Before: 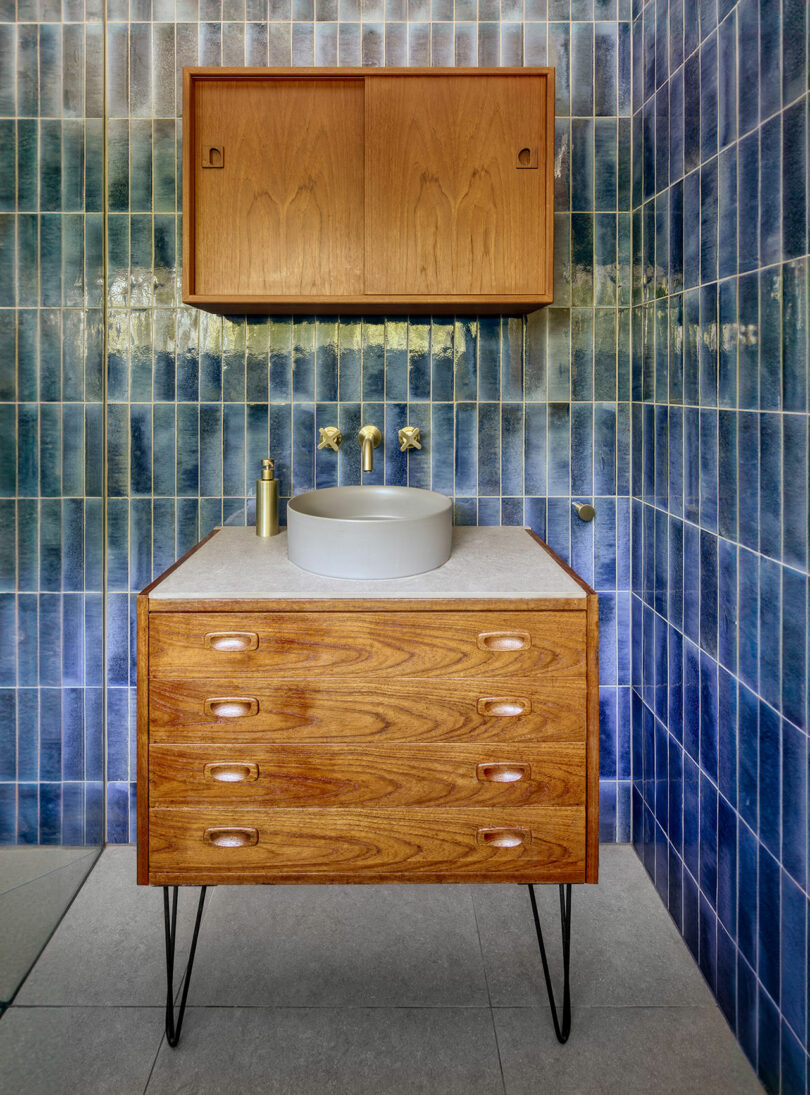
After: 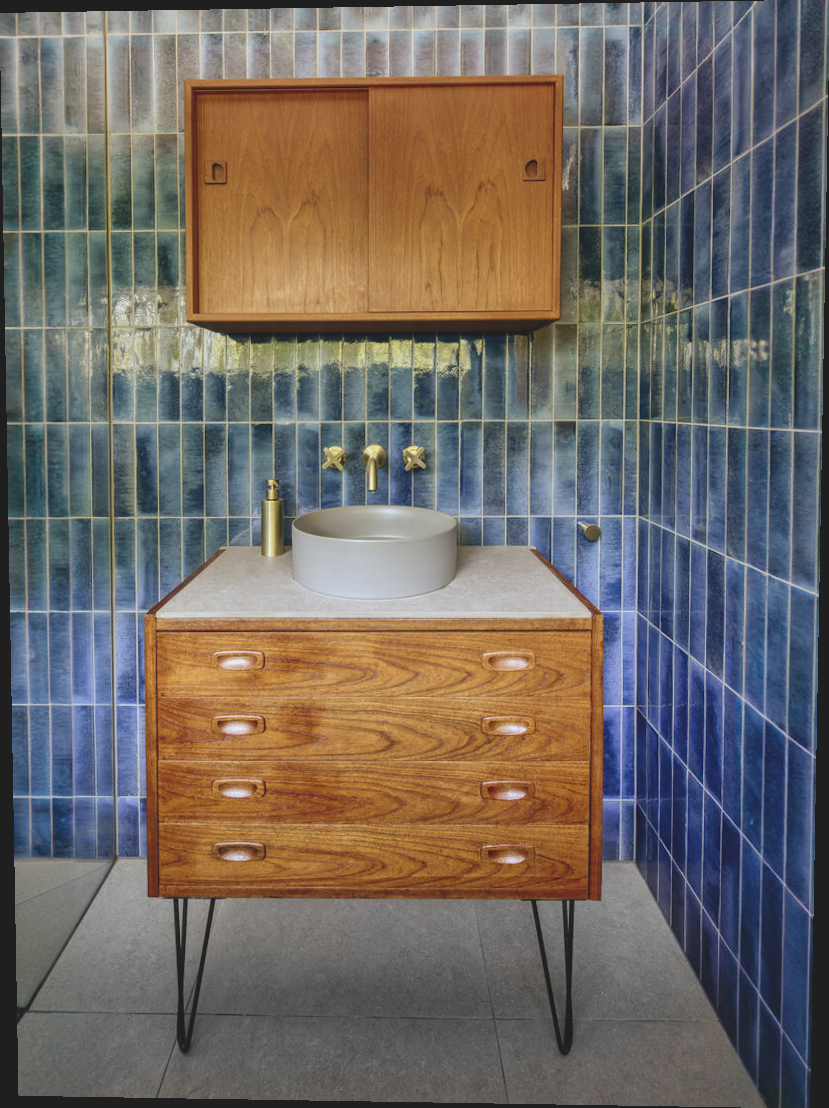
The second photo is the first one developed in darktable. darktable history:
bloom: size 9%, threshold 100%, strength 7%
exposure: black level correction -0.015, exposure -0.125 EV, compensate highlight preservation false
rotate and perspective: lens shift (vertical) 0.048, lens shift (horizontal) -0.024, automatic cropping off
